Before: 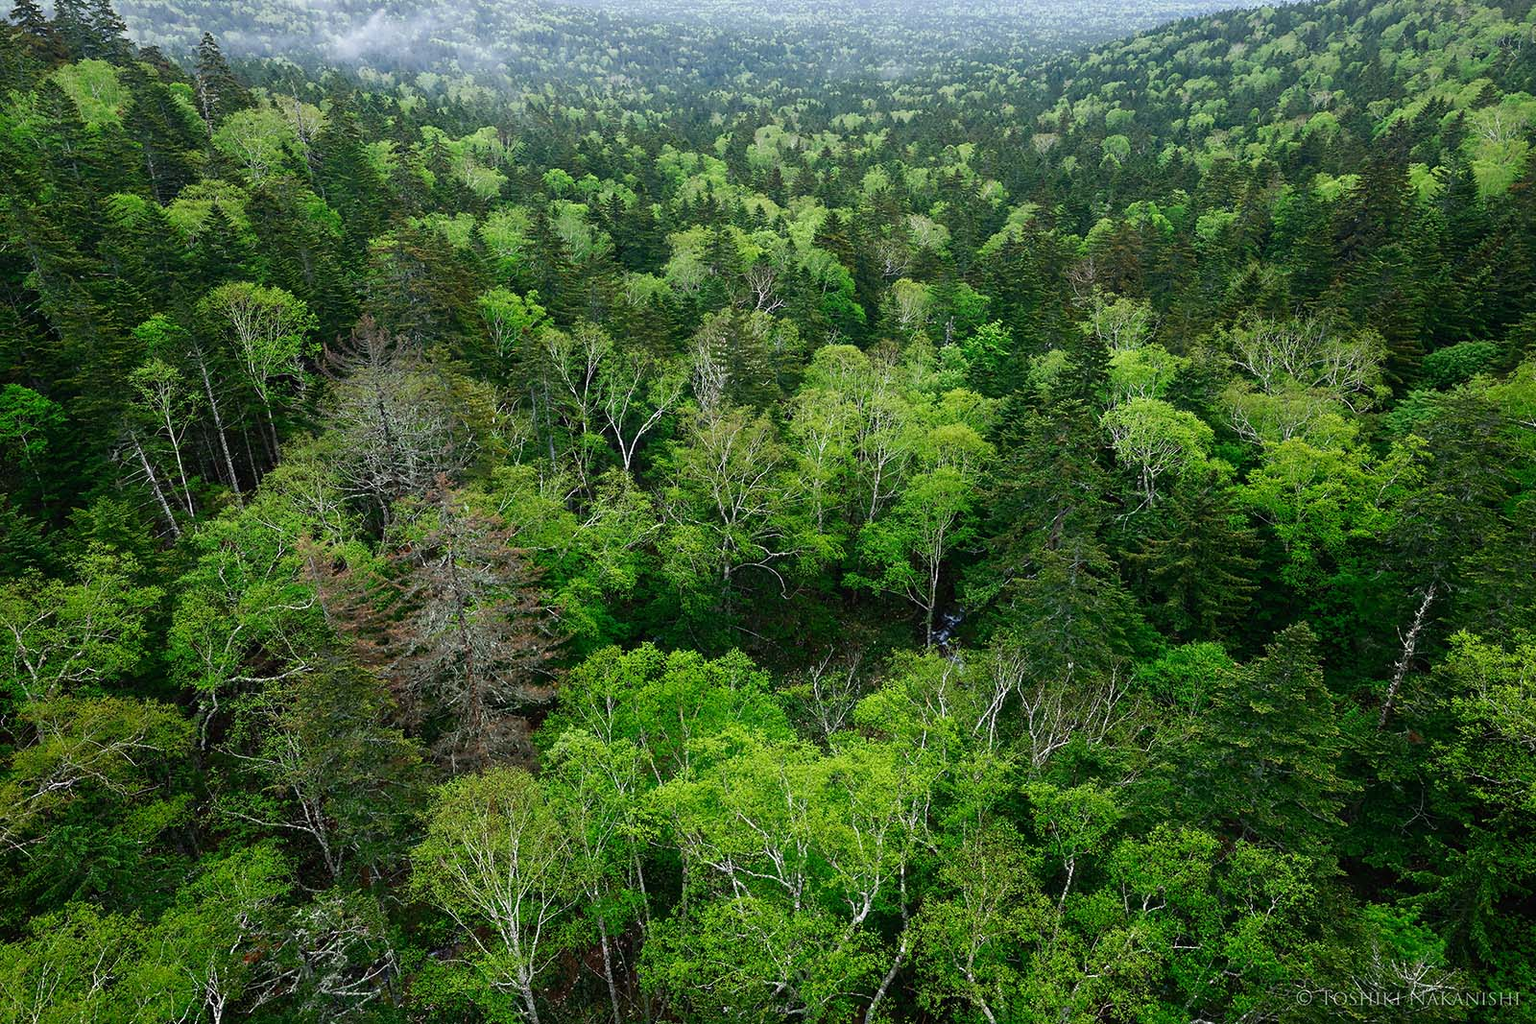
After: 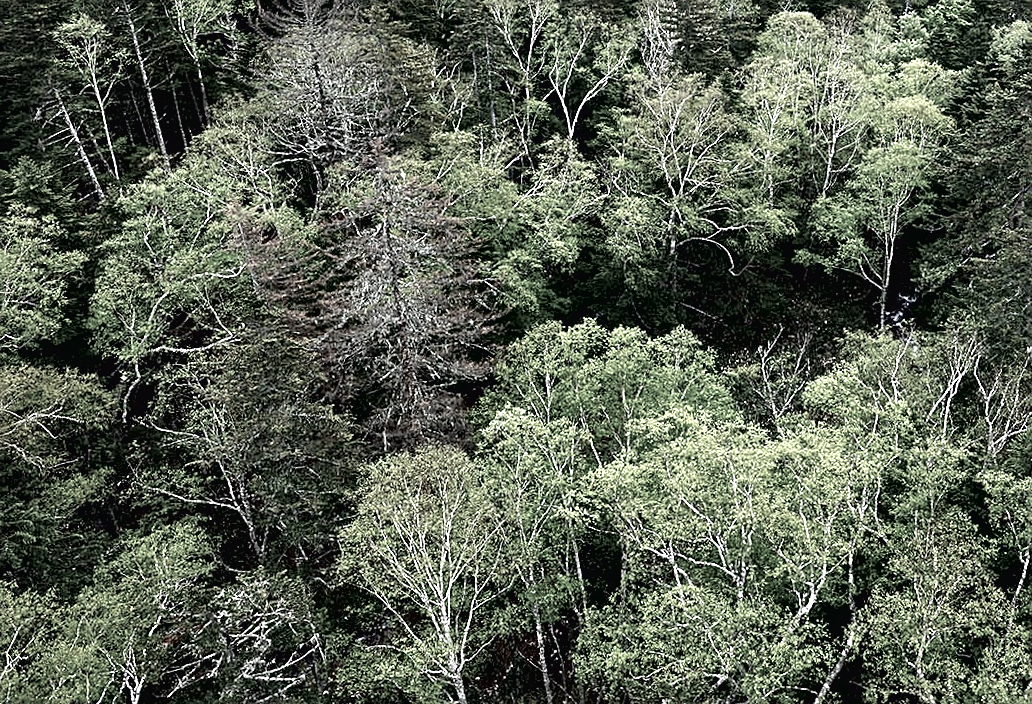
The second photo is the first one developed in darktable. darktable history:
contrast equalizer: y [[0.6 ×6], [0.55 ×6], [0 ×6], [0 ×6], [0 ×6]]
contrast brightness saturation: contrast -0.052, saturation -0.401
local contrast: highlights 100%, shadows 99%, detail 119%, midtone range 0.2
color correction: highlights b* -0.036, saturation 0.475
sharpen: on, module defaults
crop and rotate: angle -0.967°, left 4.065%, top 32.288%, right 29.803%
tone equalizer: -8 EV -0.383 EV, -7 EV -0.376 EV, -6 EV -0.354 EV, -5 EV -0.219 EV, -3 EV 0.216 EV, -2 EV 0.304 EV, -1 EV 0.378 EV, +0 EV 0.438 EV, mask exposure compensation -0.509 EV
shadows and highlights: shadows 20.76, highlights -82.38, highlights color adjustment 0.454%, soften with gaussian
